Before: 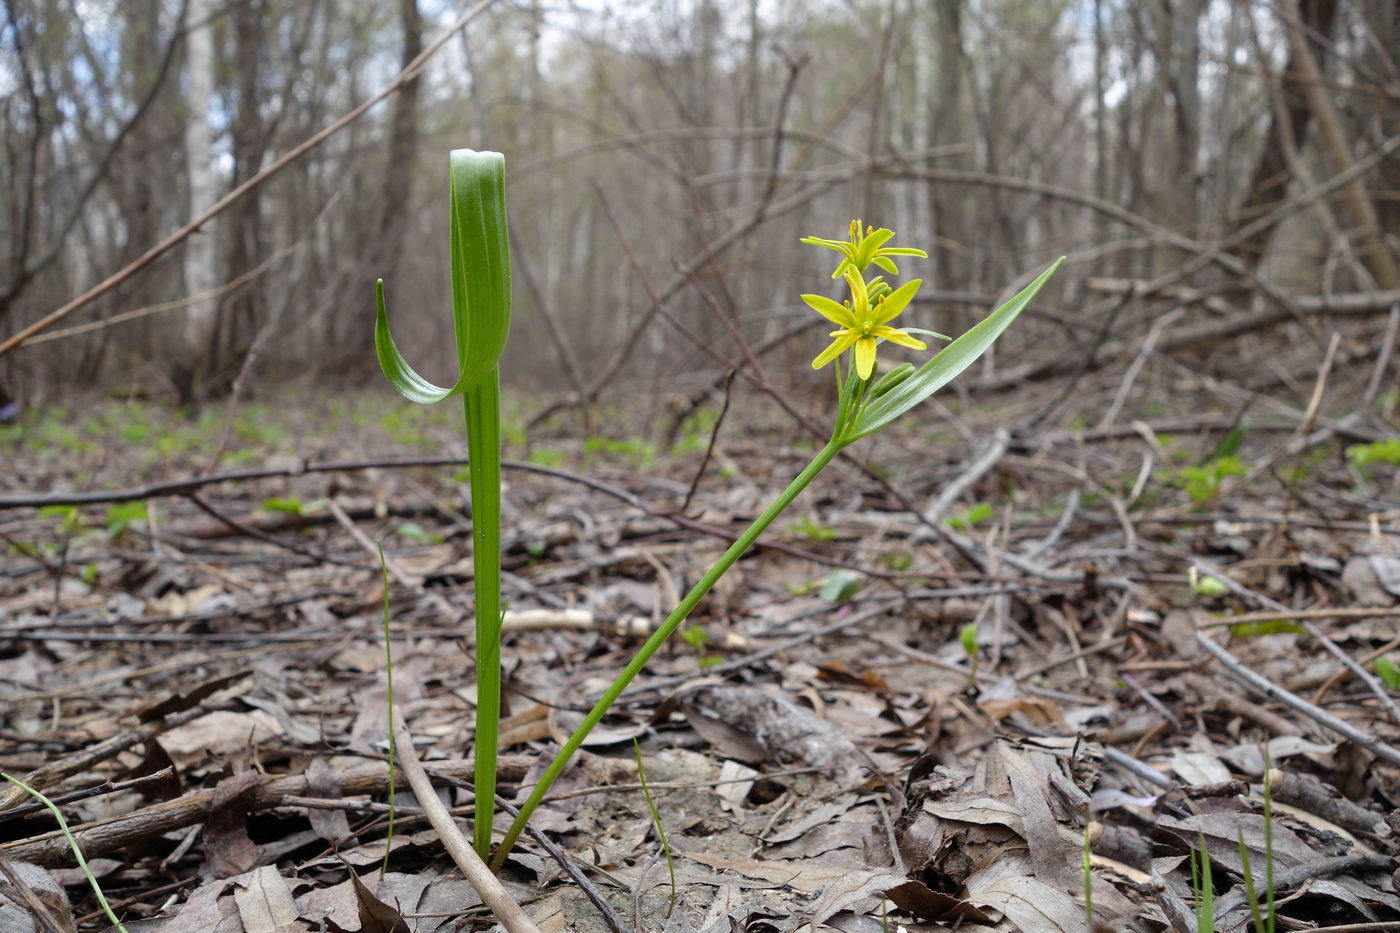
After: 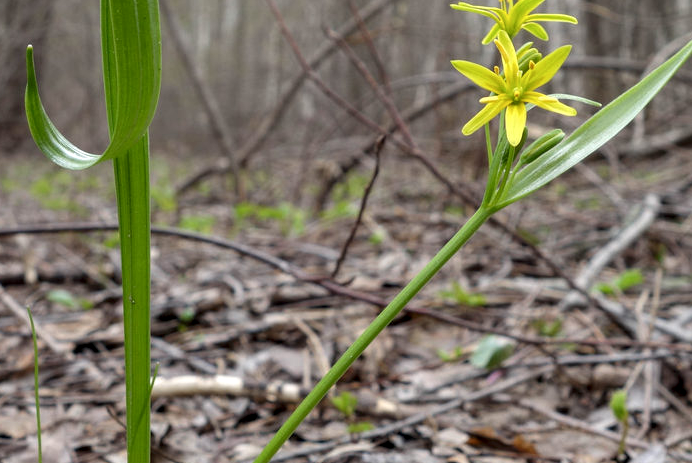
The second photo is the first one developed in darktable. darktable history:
crop: left 25.07%, top 25.096%, right 25.432%, bottom 25.262%
local contrast: highlights 82%, shadows 83%
tone equalizer: on, module defaults
